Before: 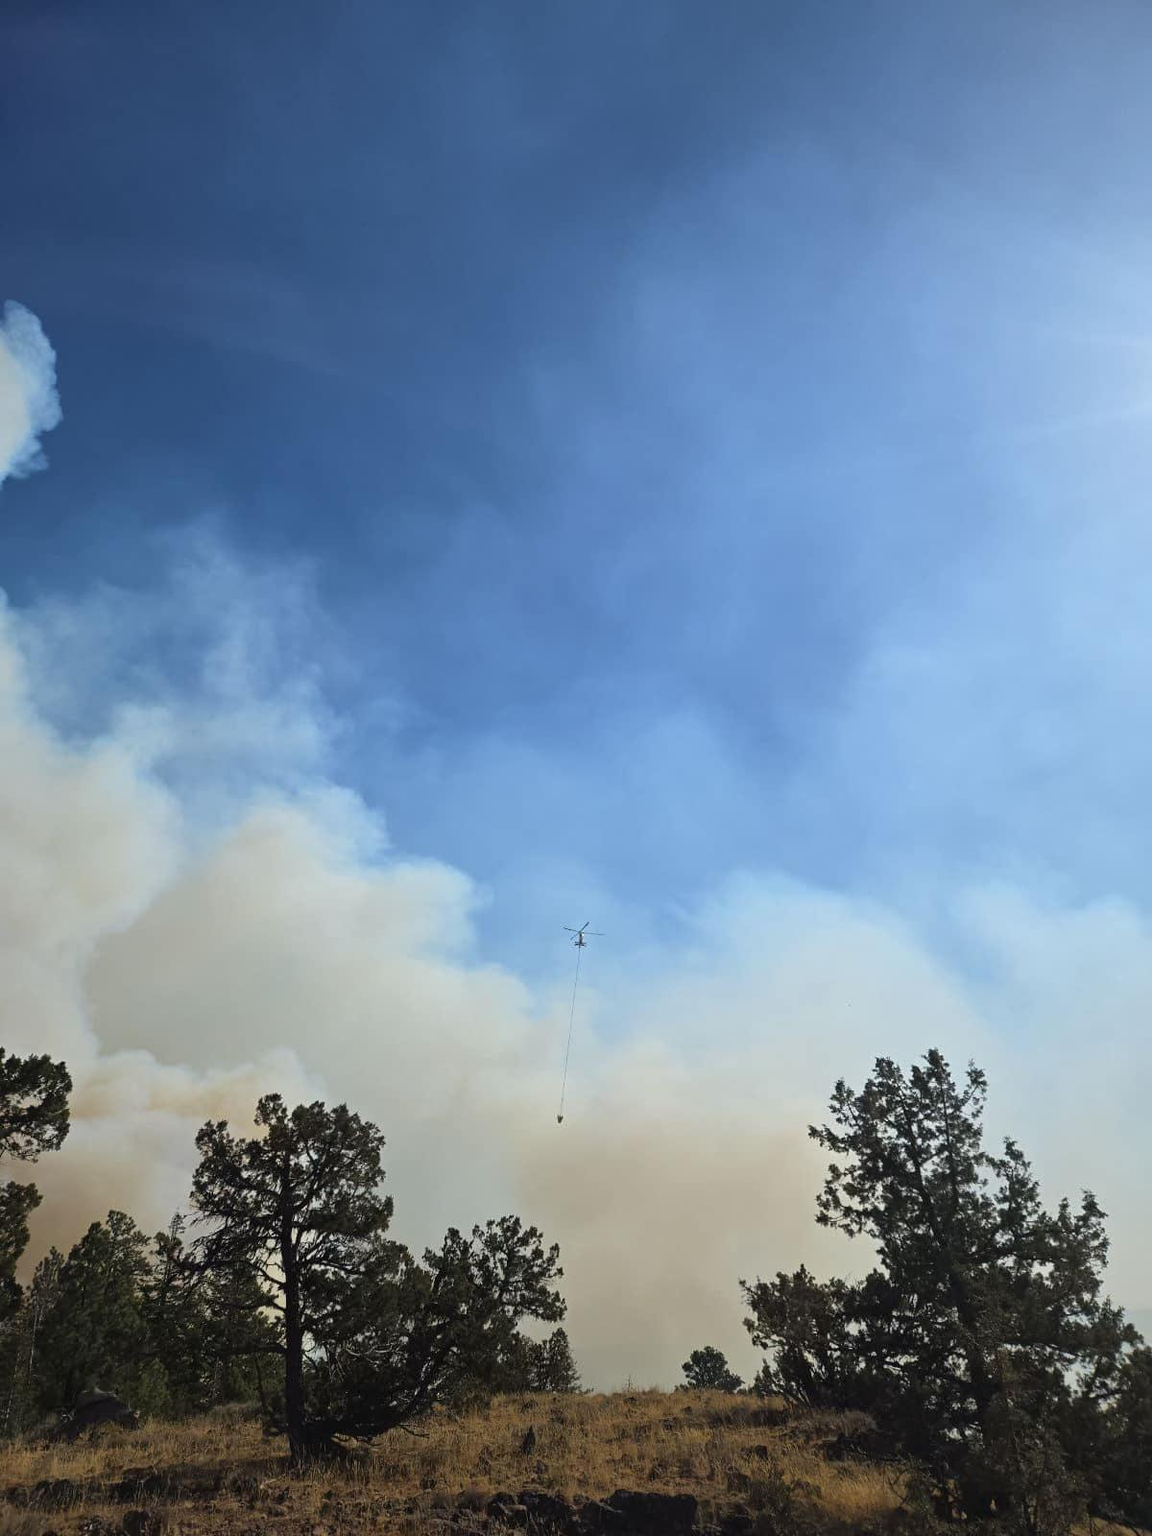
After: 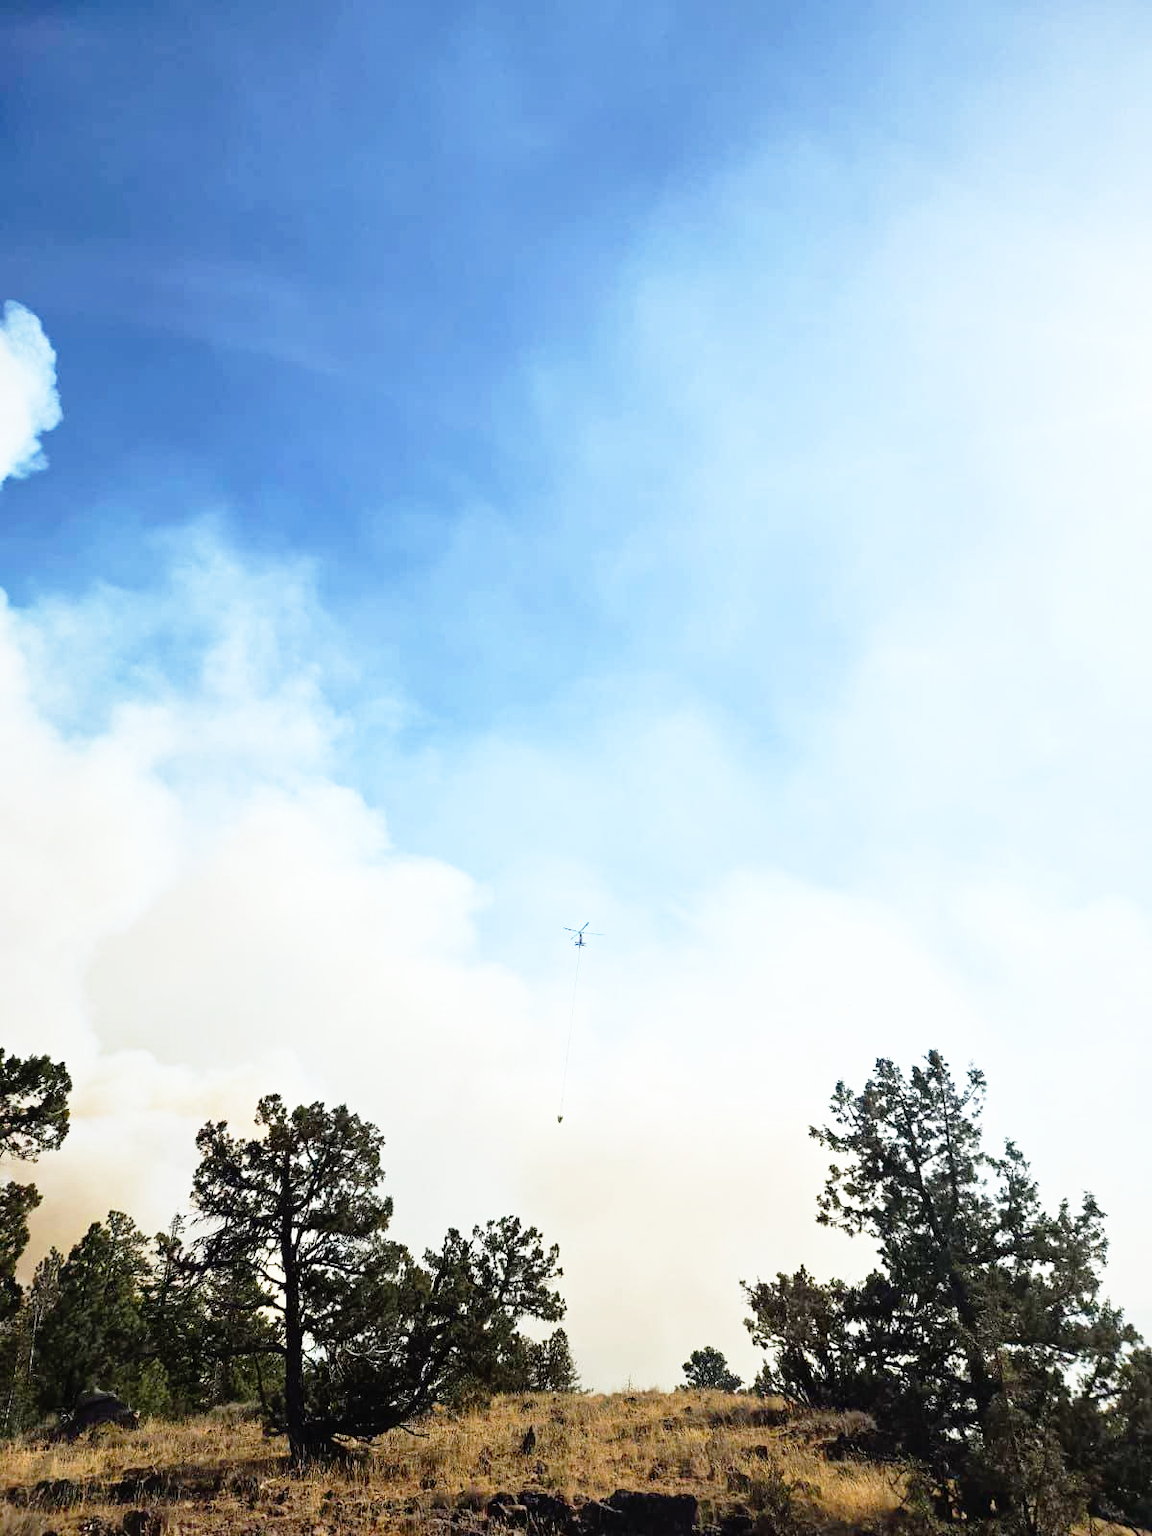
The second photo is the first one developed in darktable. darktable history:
base curve: curves: ch0 [(0, 0) (0.012, 0.01) (0.073, 0.168) (0.31, 0.711) (0.645, 0.957) (1, 1)], preserve colors none
exposure: black level correction 0.001, exposure 0.299 EV, compensate highlight preservation false
